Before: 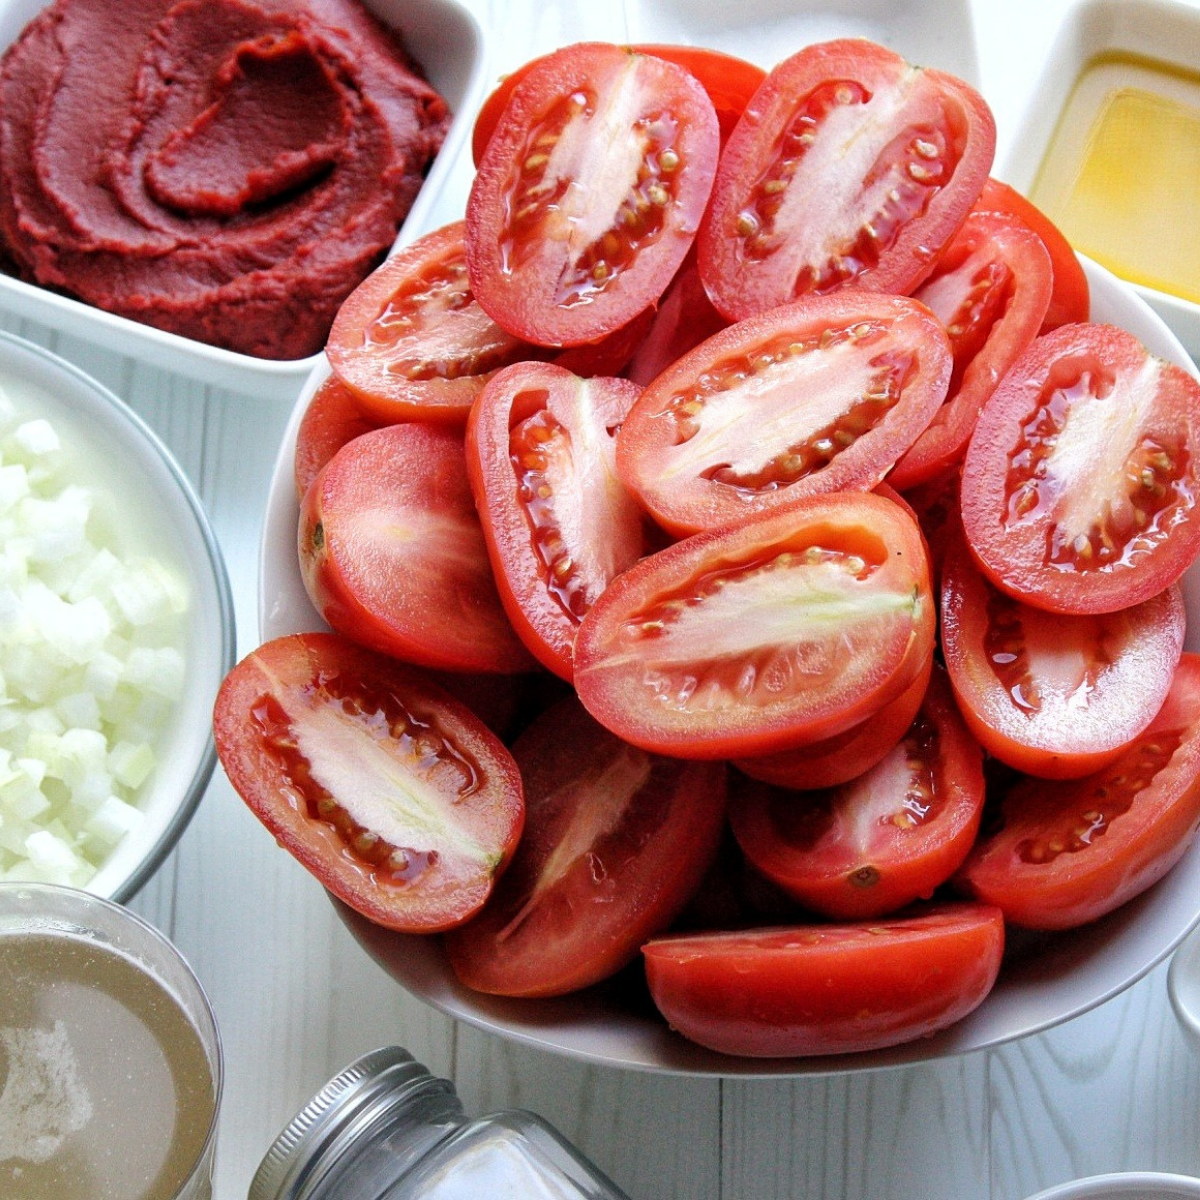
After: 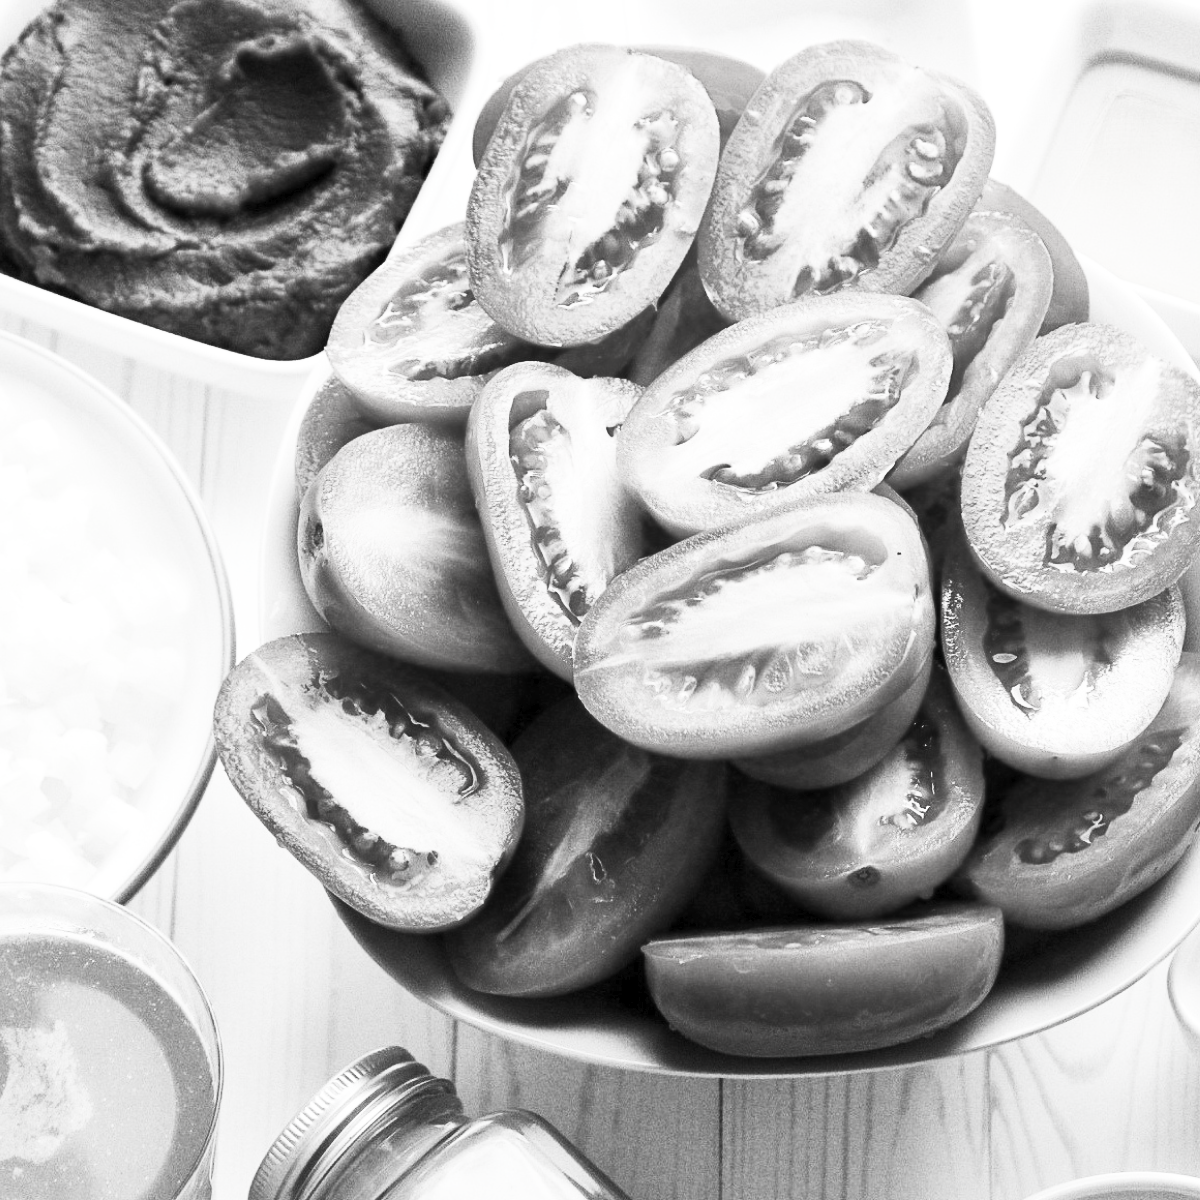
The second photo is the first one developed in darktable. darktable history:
contrast brightness saturation: contrast 0.532, brightness 0.454, saturation -0.992
